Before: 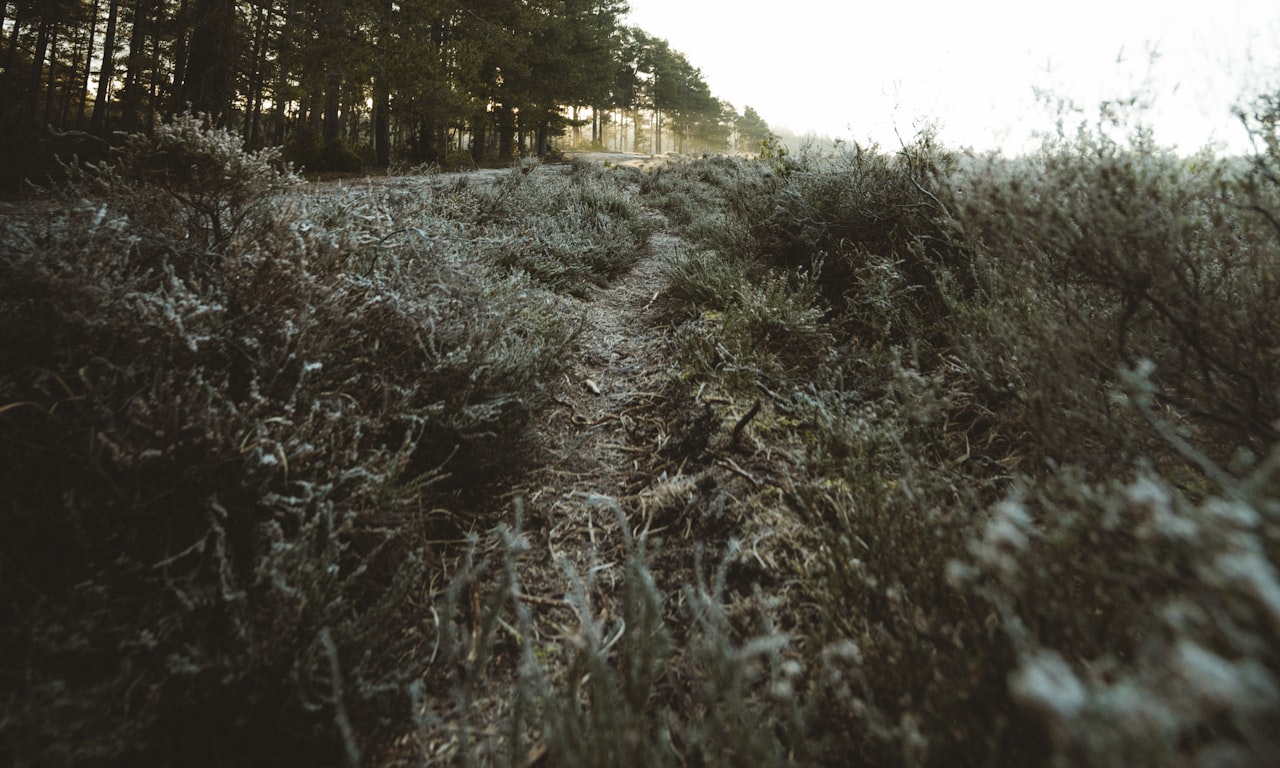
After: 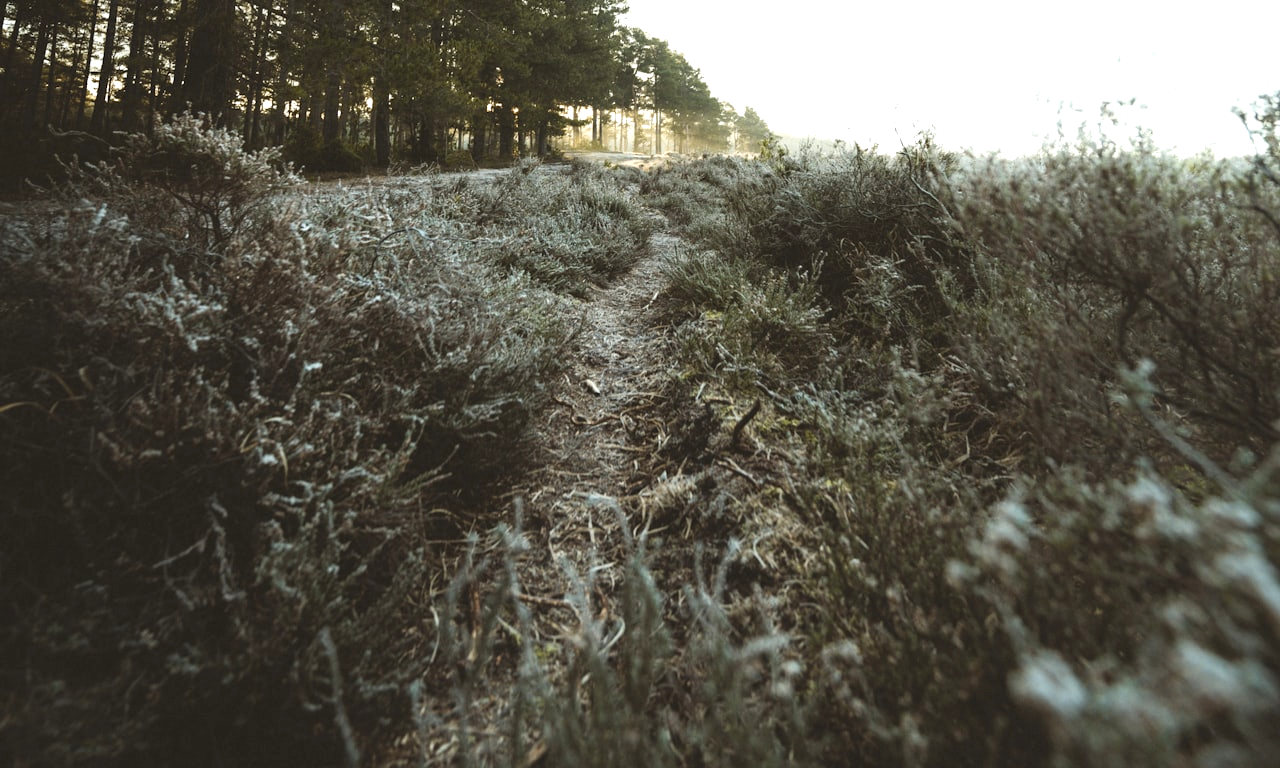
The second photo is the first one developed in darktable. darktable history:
exposure: exposure 0.527 EV, compensate highlight preservation false
sharpen: radius 2.87, amount 0.867, threshold 47.268
